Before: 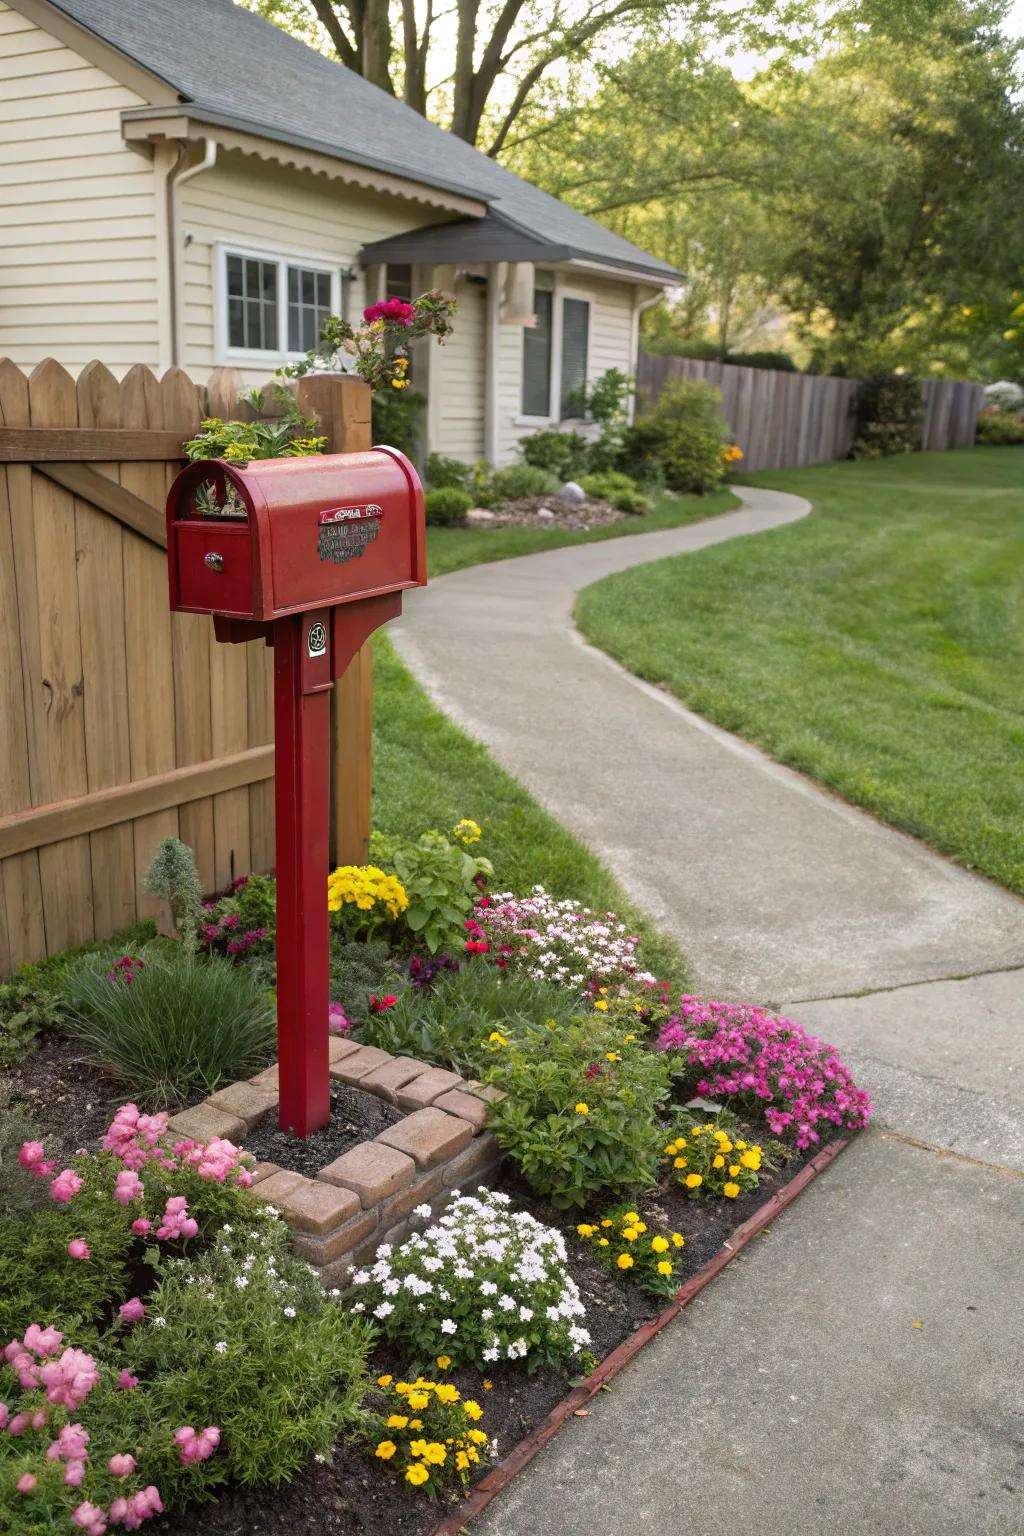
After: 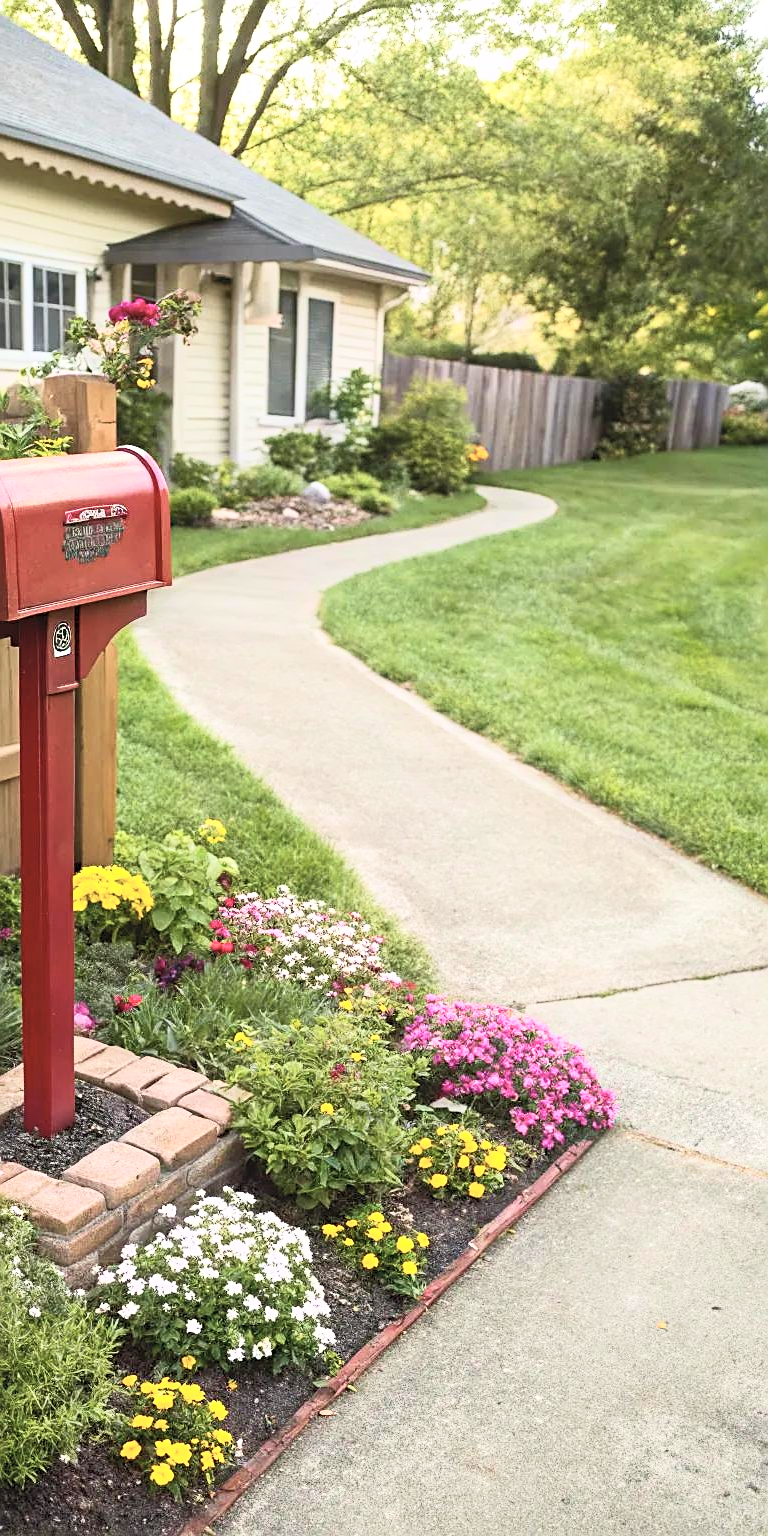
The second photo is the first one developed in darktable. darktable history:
crop and rotate: left 24.954%
sharpen: on, module defaults
velvia: on, module defaults
contrast brightness saturation: contrast 0.395, brightness 0.52
